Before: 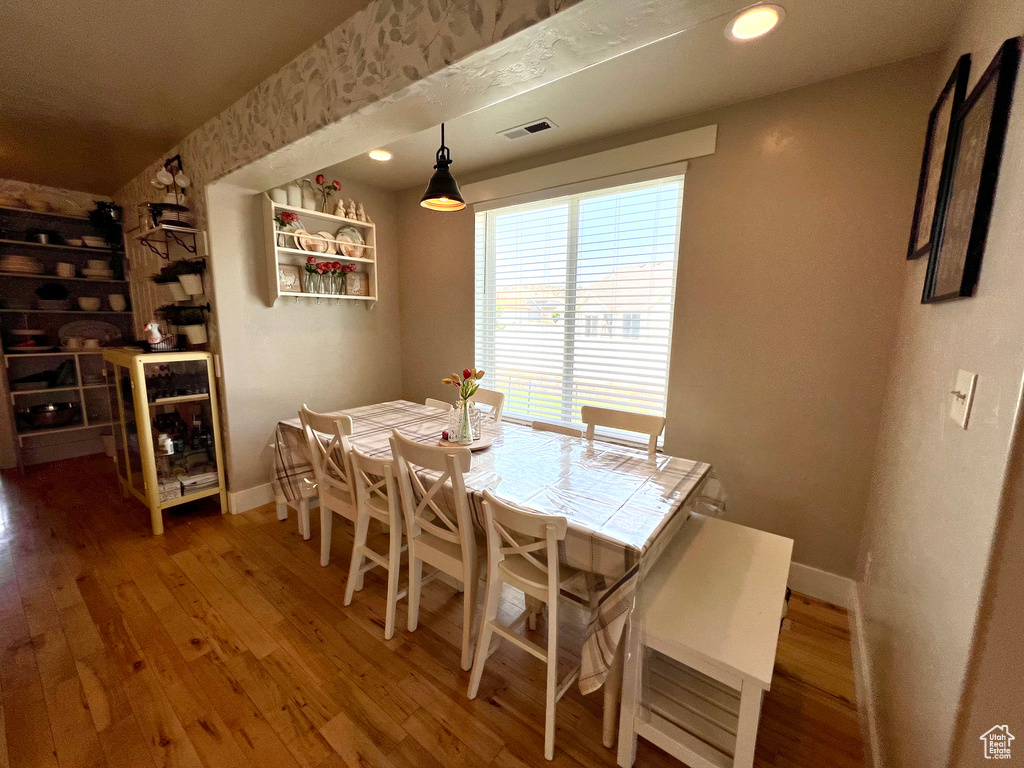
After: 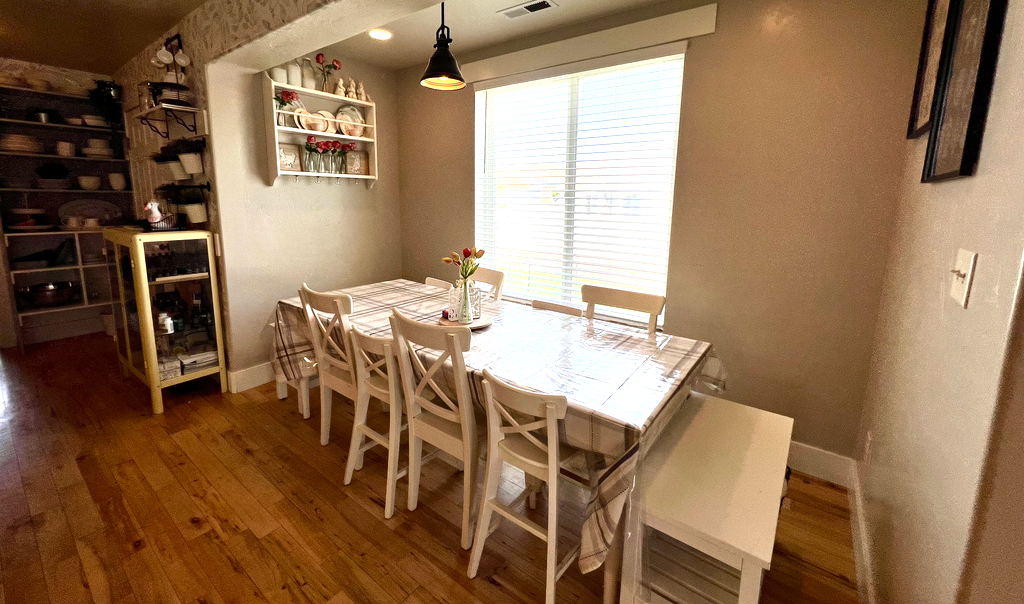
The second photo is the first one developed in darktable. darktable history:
tone equalizer: -8 EV -0.453 EV, -7 EV -0.366 EV, -6 EV -0.37 EV, -5 EV -0.256 EV, -3 EV 0.214 EV, -2 EV 0.324 EV, -1 EV 0.412 EV, +0 EV 0.411 EV, edges refinement/feathering 500, mask exposure compensation -1.57 EV, preserve details no
crop and rotate: top 15.847%, bottom 5.418%
